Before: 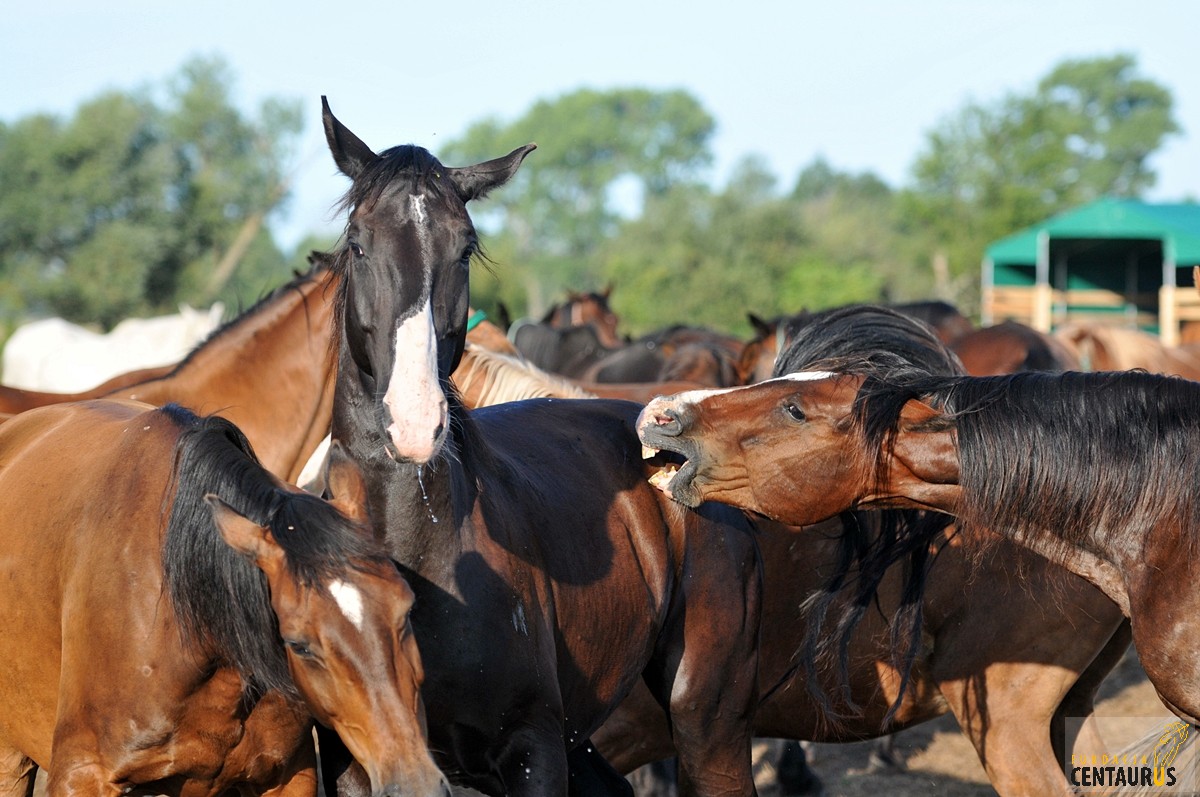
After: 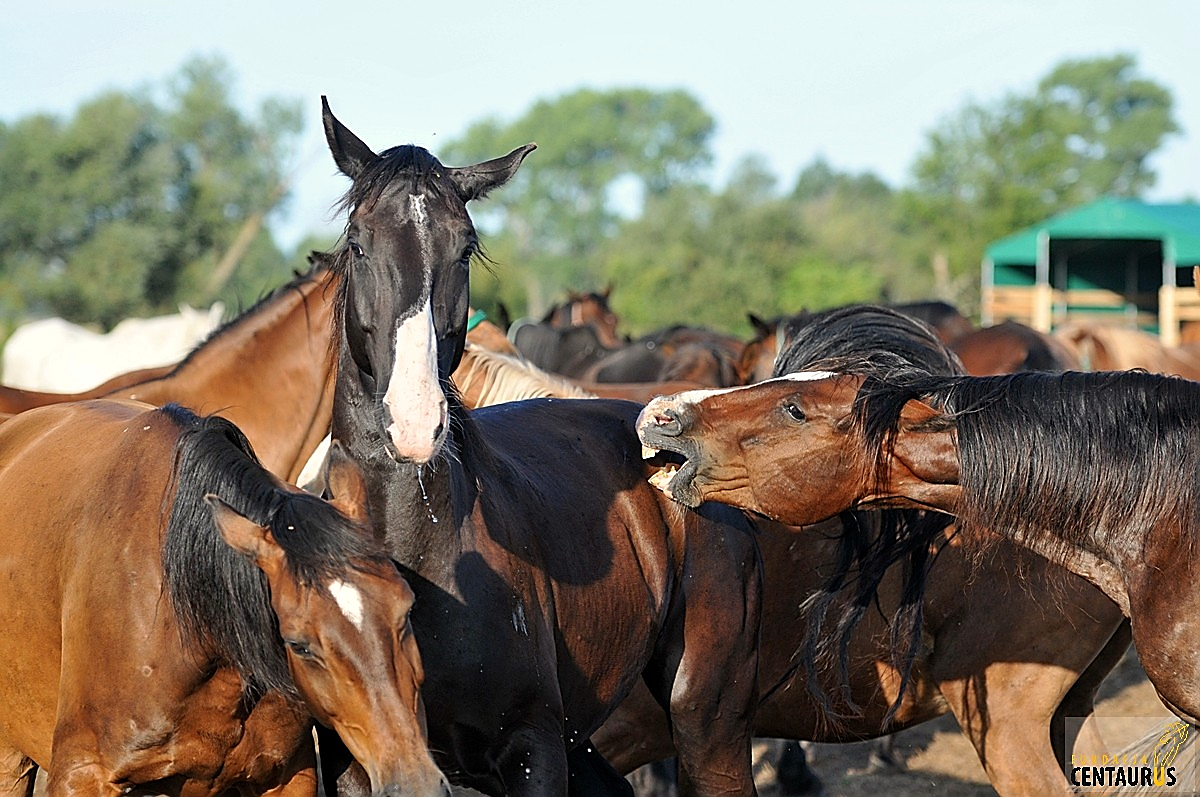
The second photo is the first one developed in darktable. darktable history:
color correction: highlights b* 3
sharpen: radius 1.4, amount 1.25, threshold 0.7
